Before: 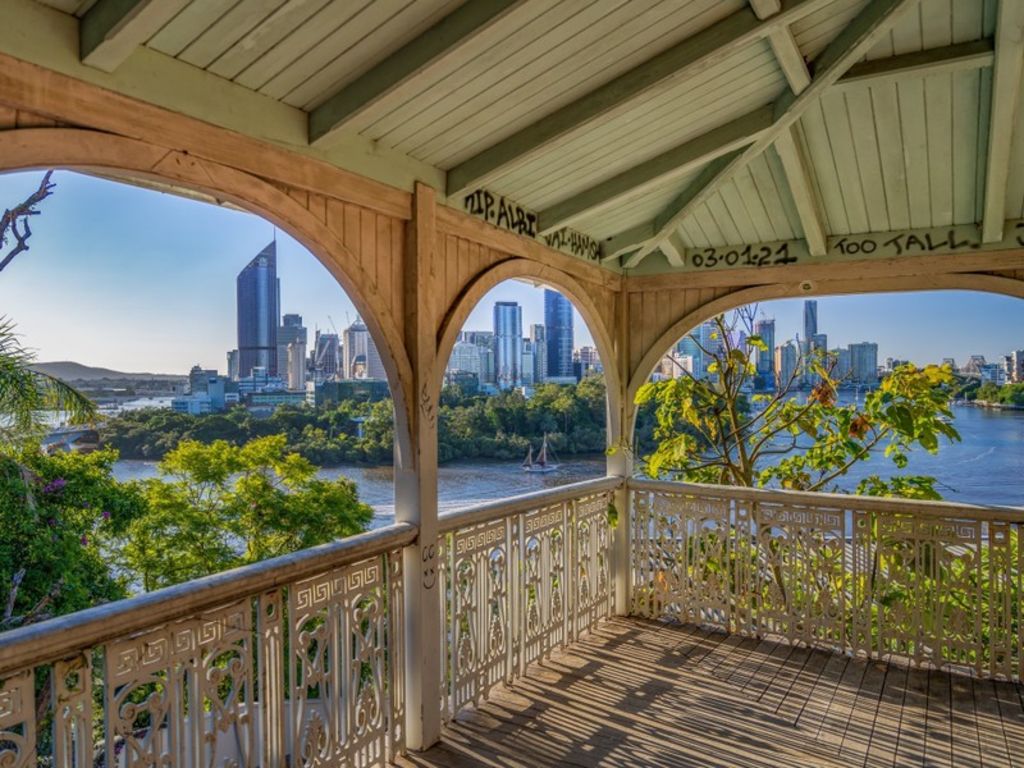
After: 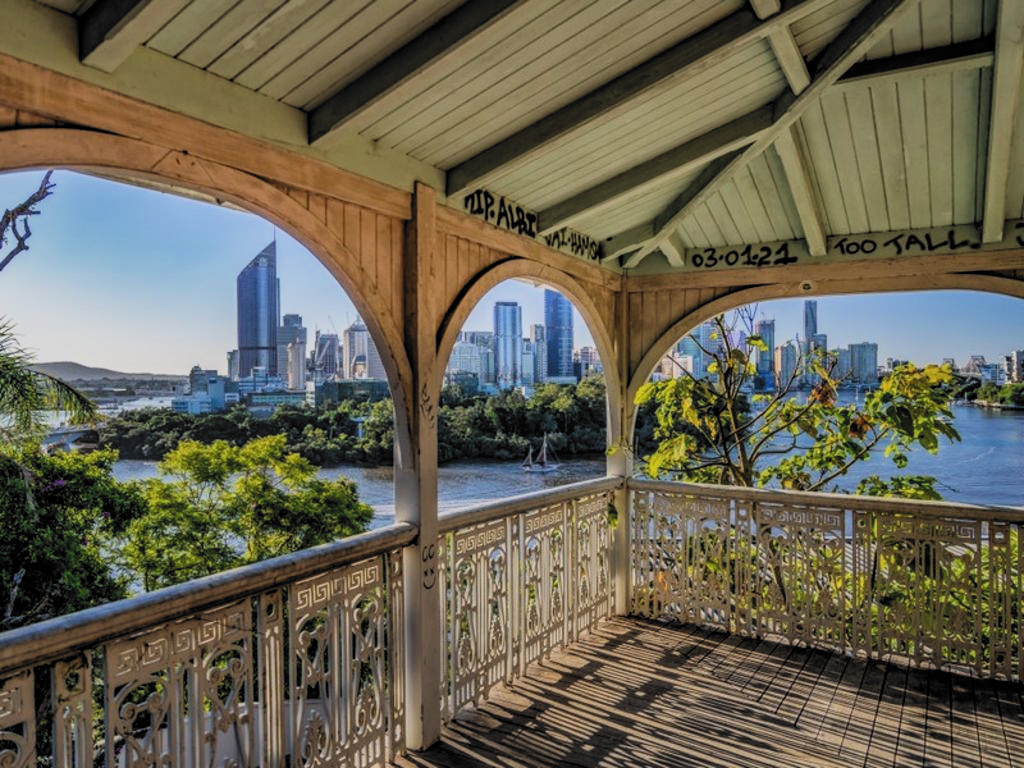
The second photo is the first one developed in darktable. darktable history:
filmic rgb: black relative exposure -5 EV, white relative exposure 3.96 EV, hardness 2.88, contrast 1.299, highlights saturation mix -30.95%, color science v6 (2022), iterations of high-quality reconstruction 0
